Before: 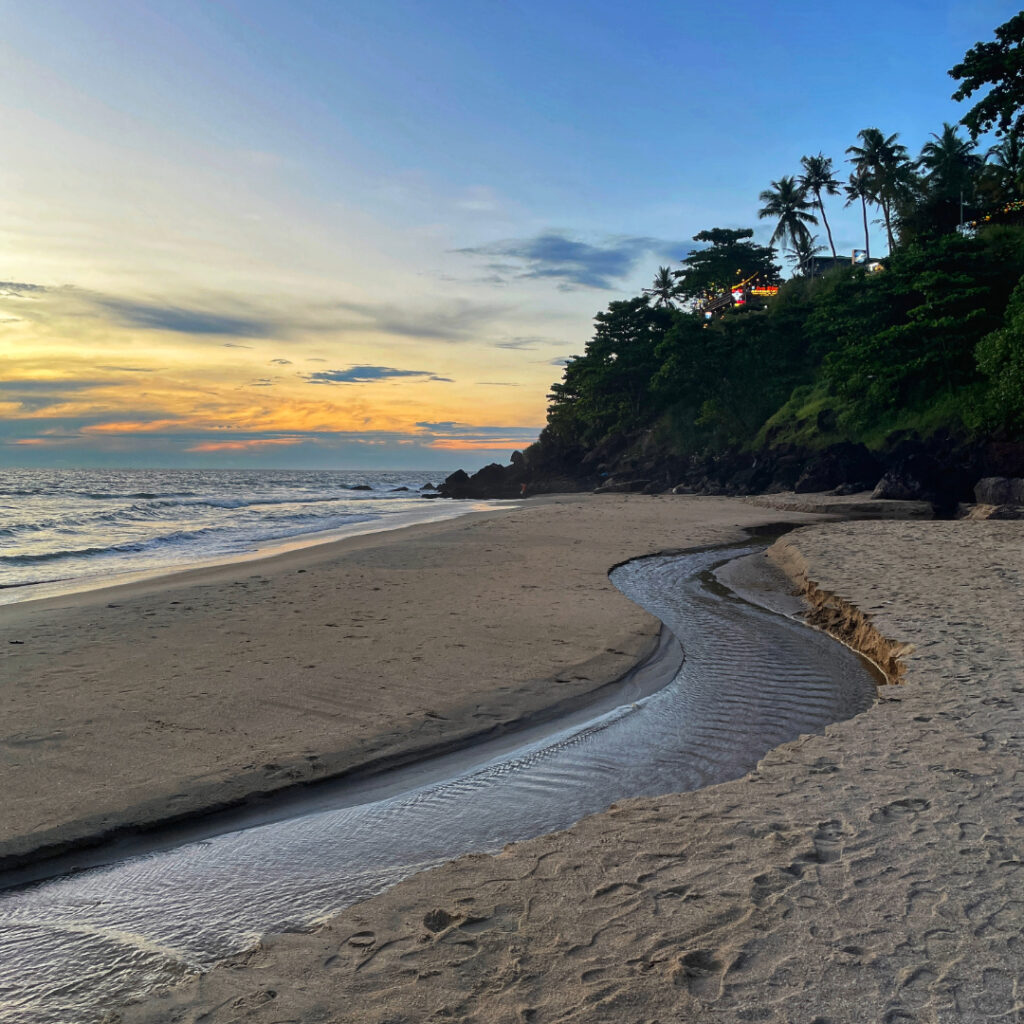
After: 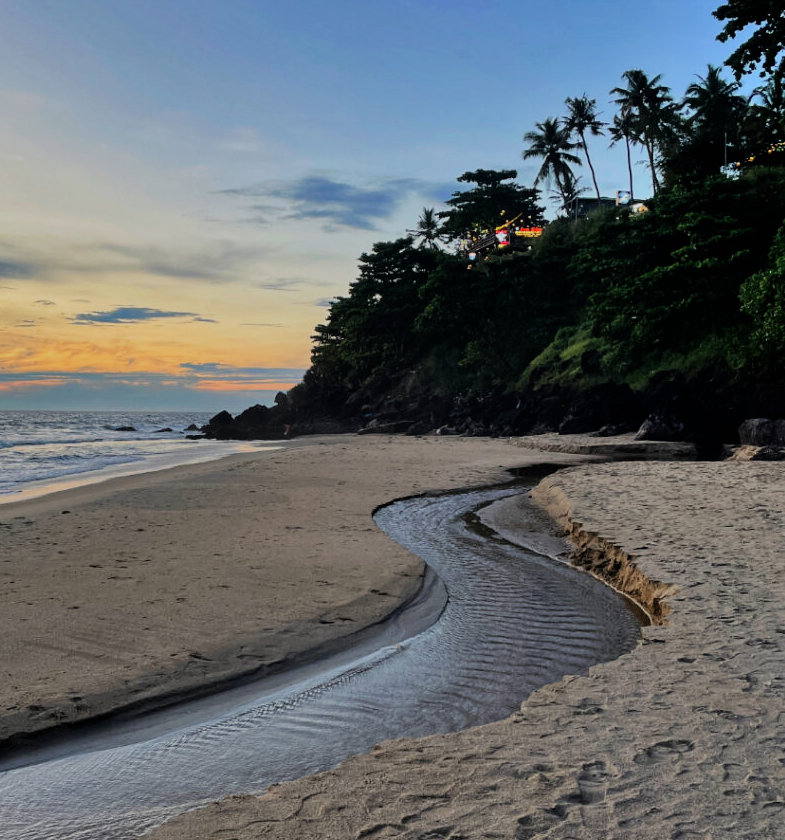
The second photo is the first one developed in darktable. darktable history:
shadows and highlights: radius 133.83, soften with gaussian
crop: left 23.095%, top 5.827%, bottom 11.854%
filmic rgb: black relative exposure -7.65 EV, white relative exposure 4.56 EV, hardness 3.61, contrast 1.05
